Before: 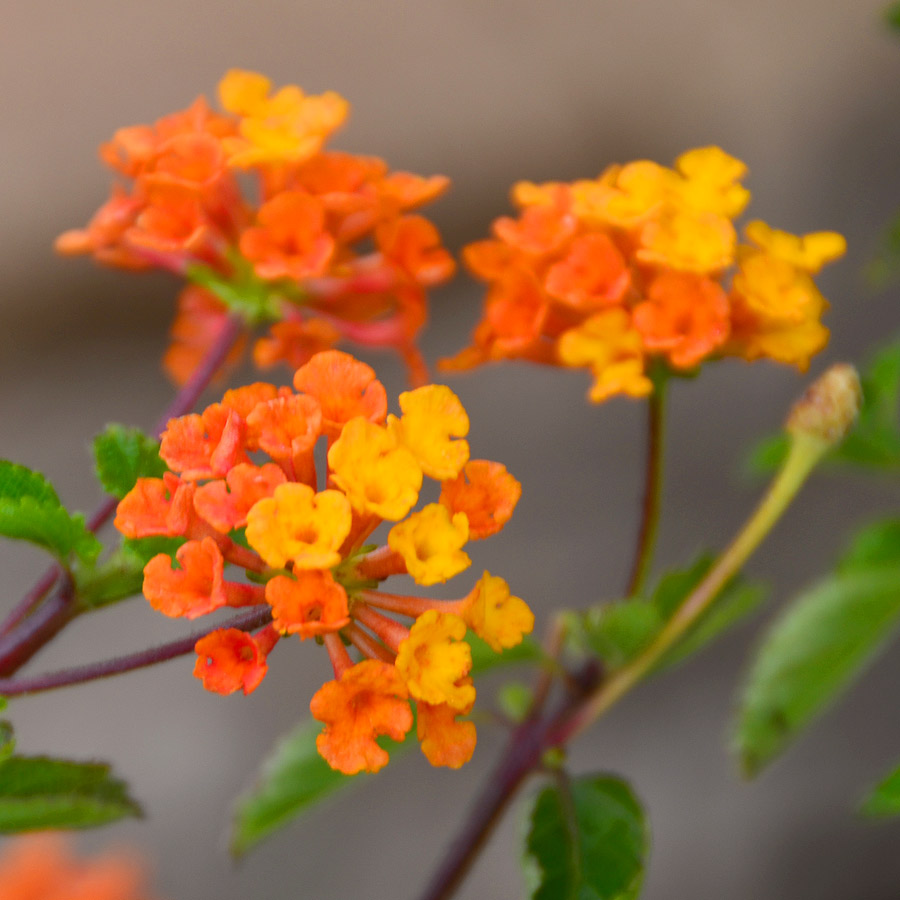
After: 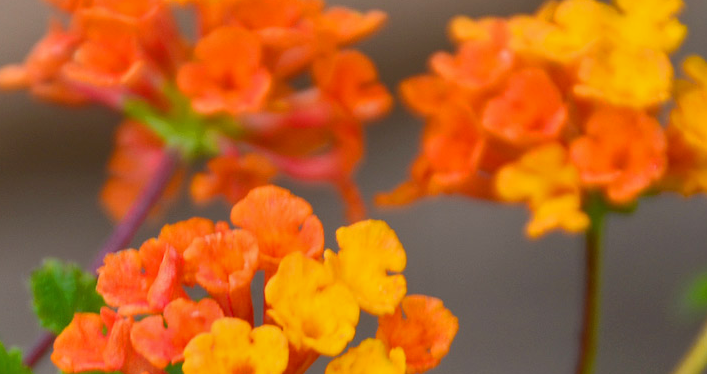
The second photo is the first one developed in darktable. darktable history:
shadows and highlights: shadows 20.91, highlights -82.73, soften with gaussian
crop: left 7.036%, top 18.398%, right 14.379%, bottom 40.043%
